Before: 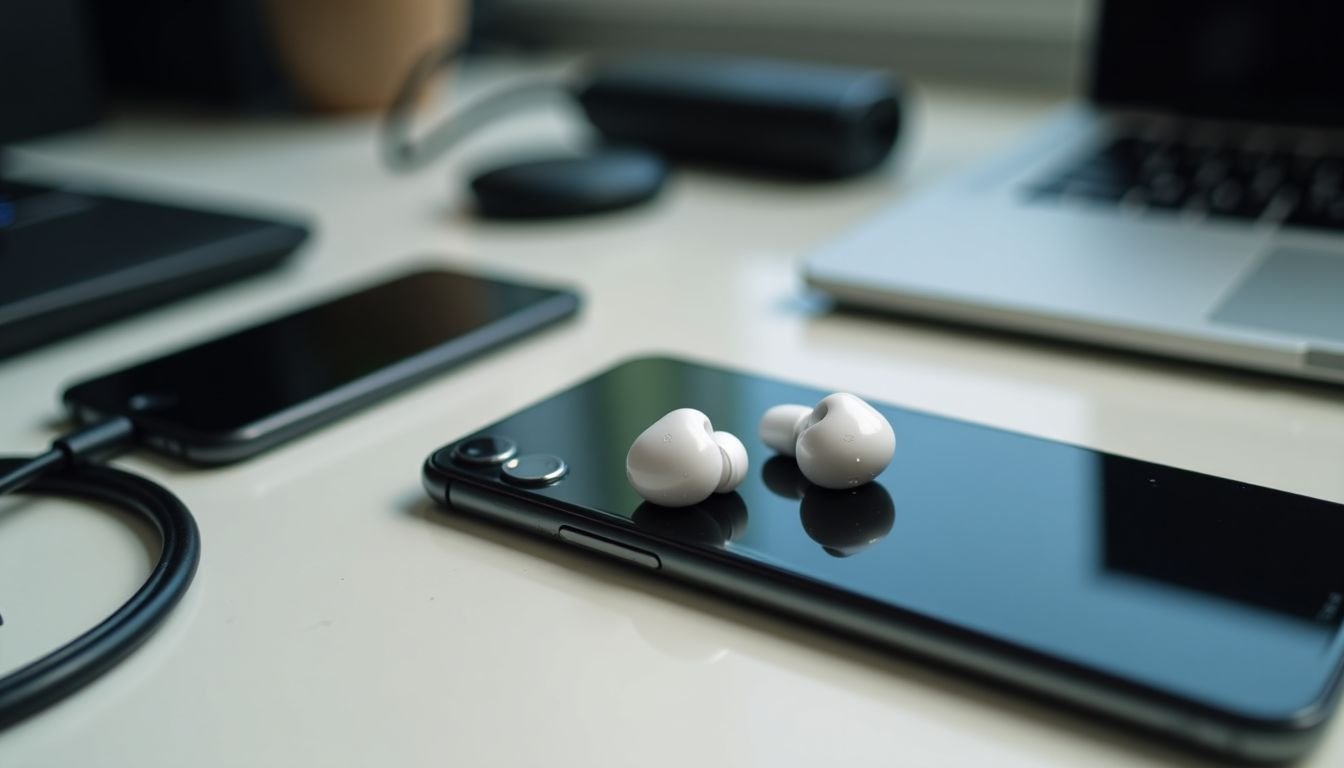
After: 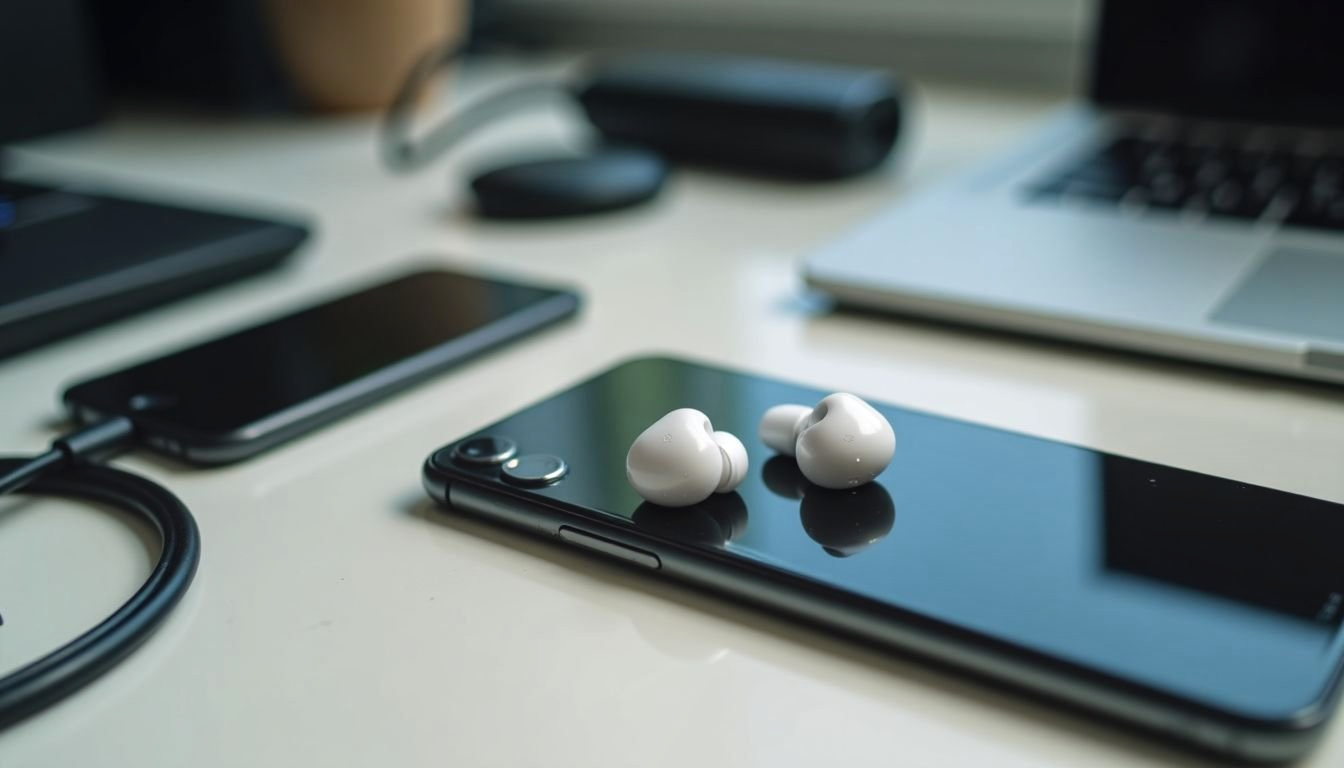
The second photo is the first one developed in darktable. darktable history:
local contrast: detail 110%
exposure: exposure 0.127 EV, compensate highlight preservation false
